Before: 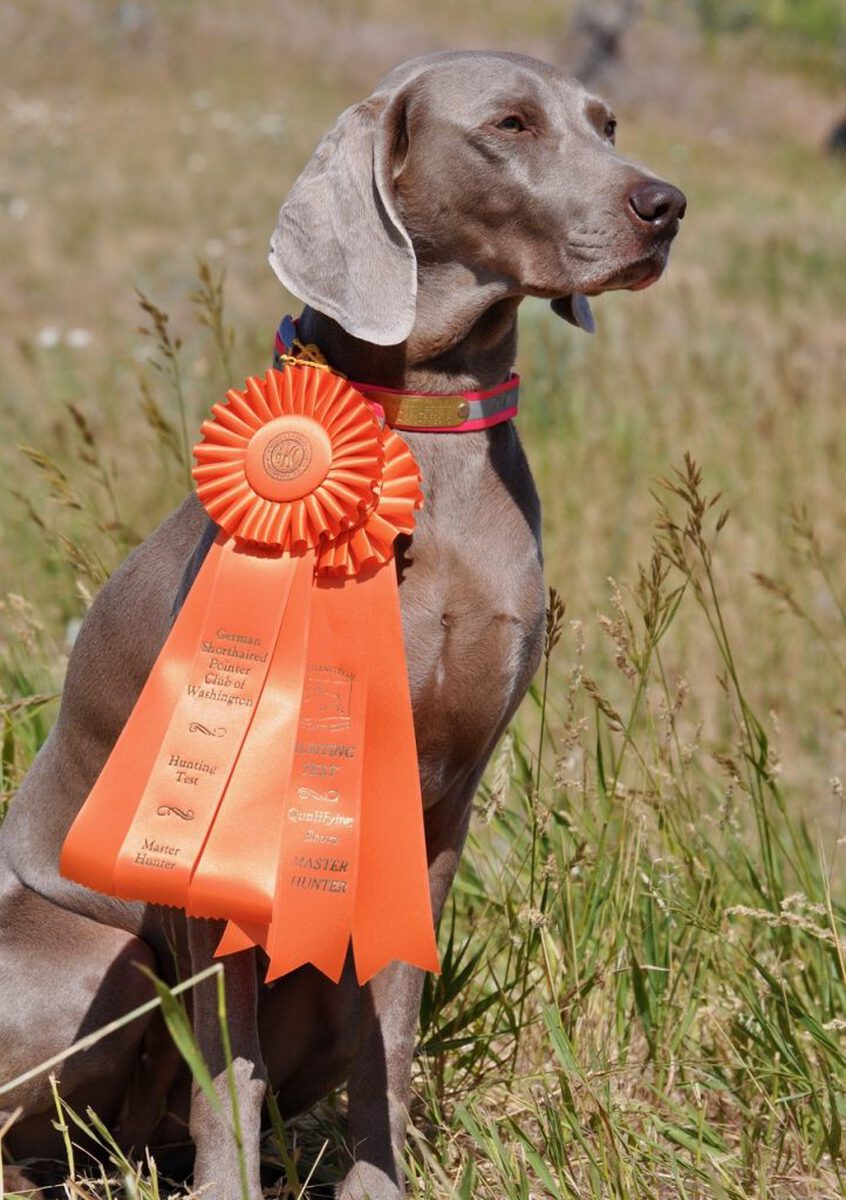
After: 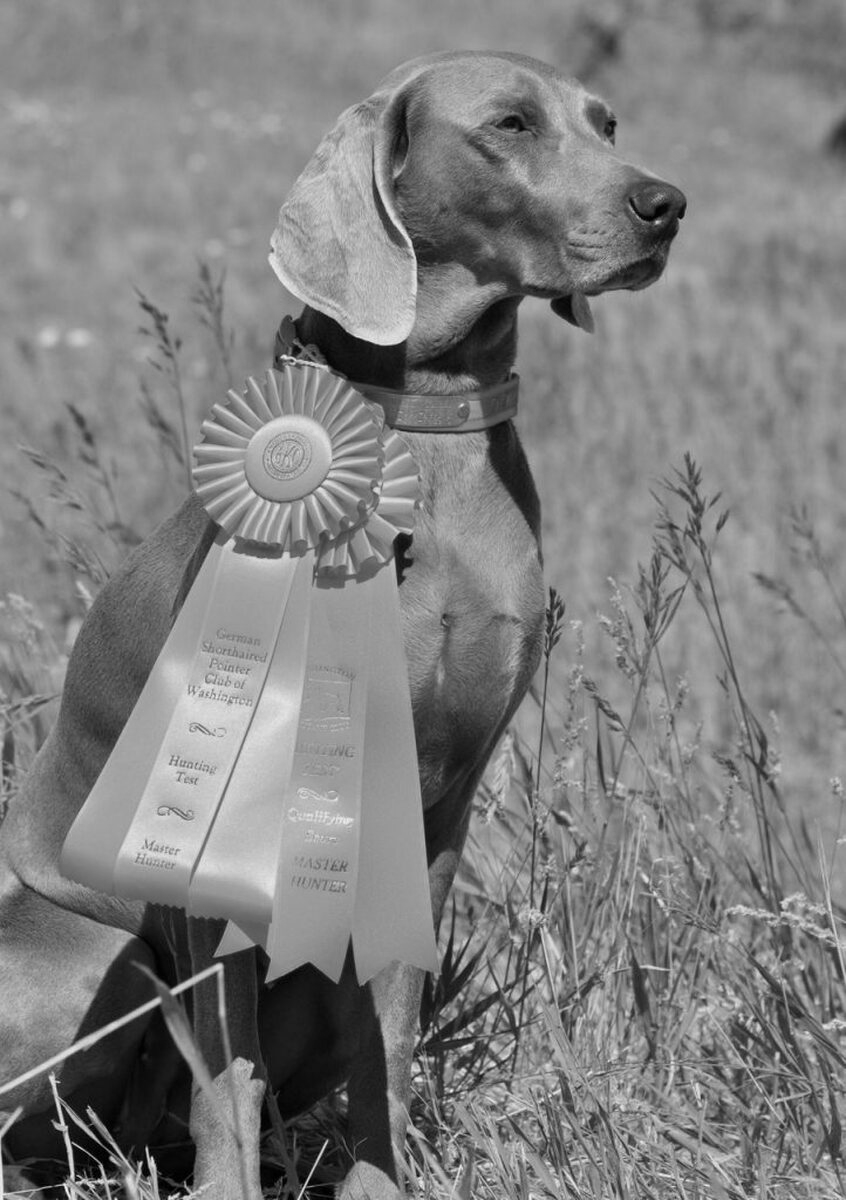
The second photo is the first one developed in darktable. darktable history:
exposure: exposure 0.02 EV, compensate highlight preservation false
tone equalizer: on, module defaults
white balance: red 0.967, blue 1.049
monochrome: size 3.1
